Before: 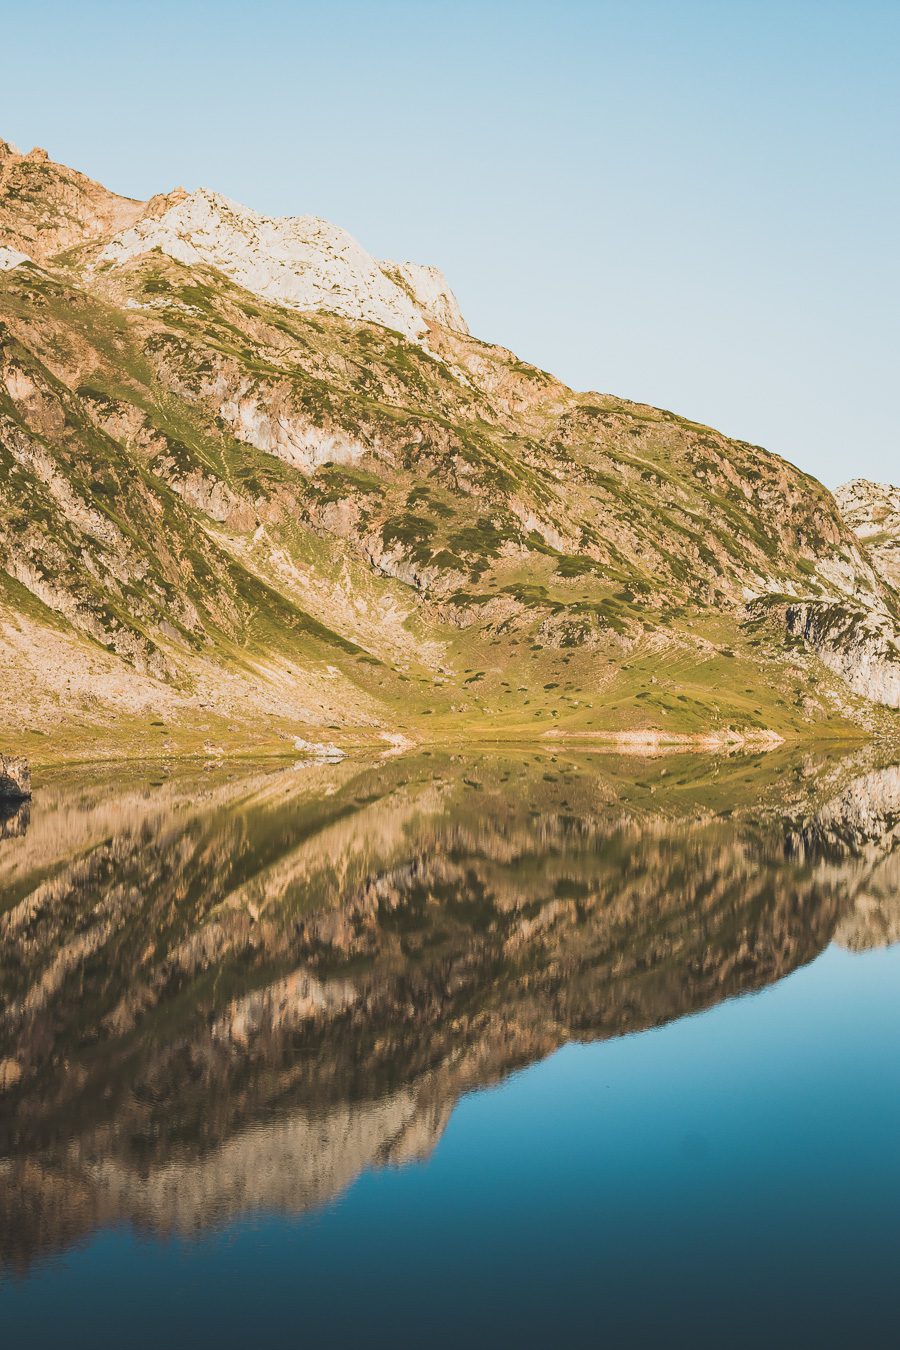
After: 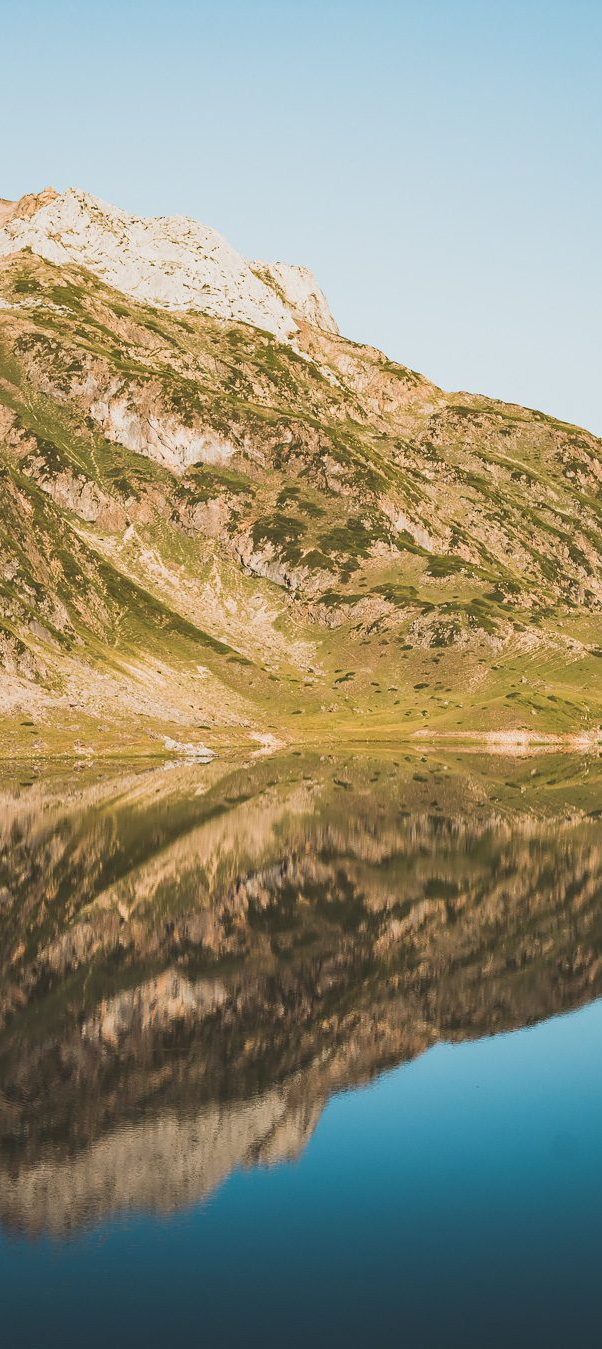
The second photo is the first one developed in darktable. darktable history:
crop and rotate: left 14.472%, right 18.638%
